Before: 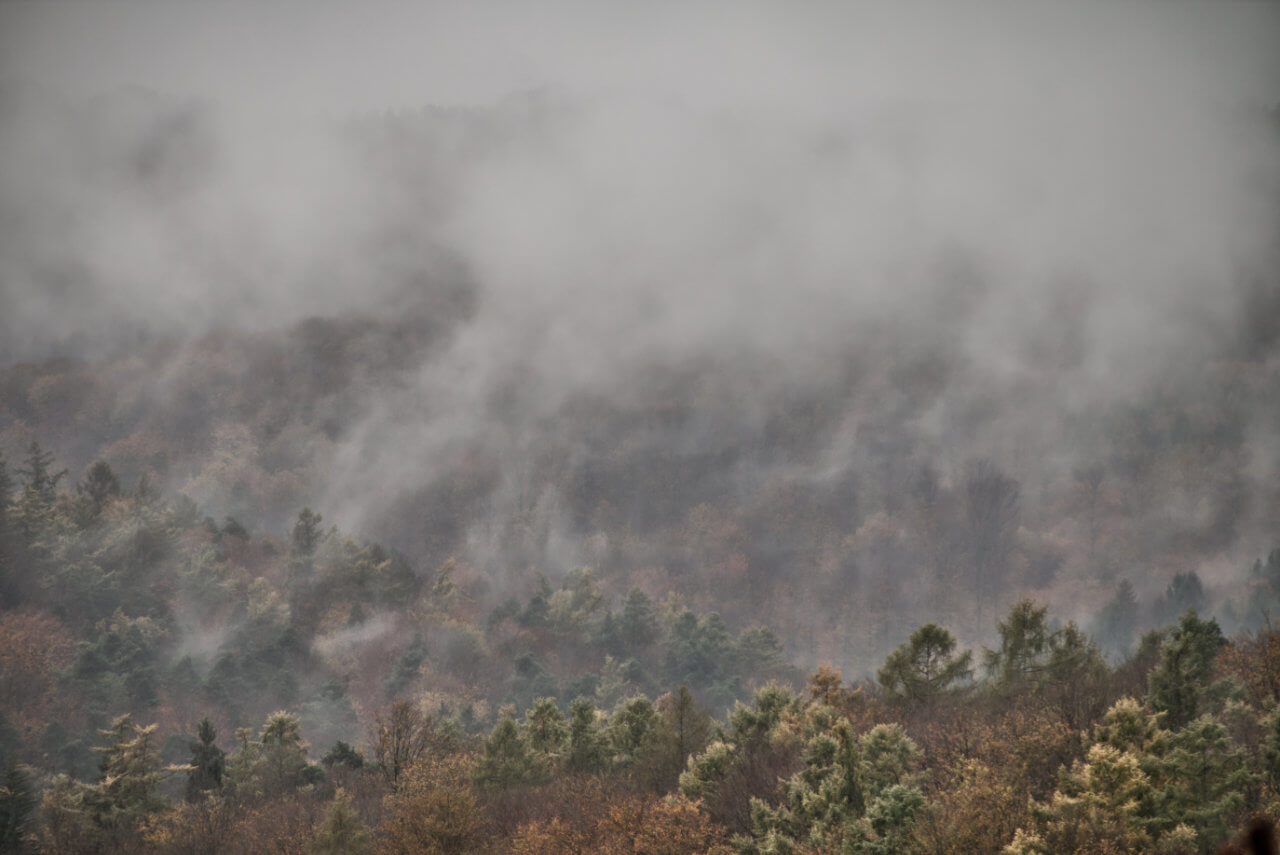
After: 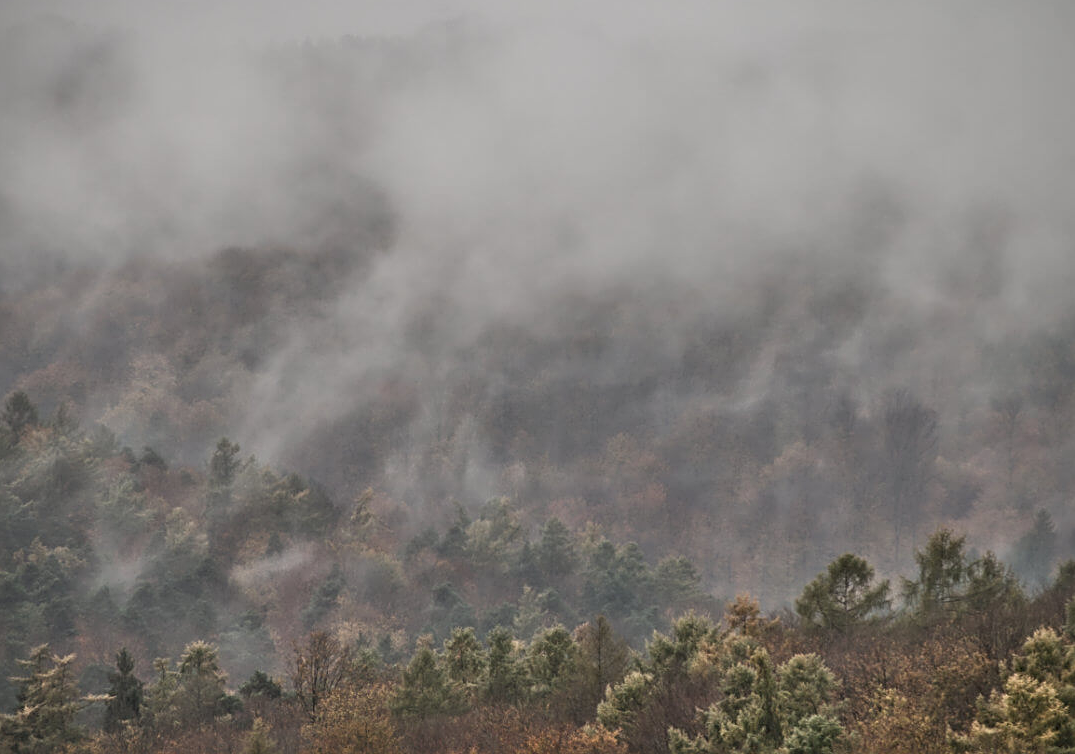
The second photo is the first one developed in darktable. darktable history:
crop: left 6.446%, top 8.188%, right 9.538%, bottom 3.548%
sharpen: on, module defaults
tone equalizer: on, module defaults
